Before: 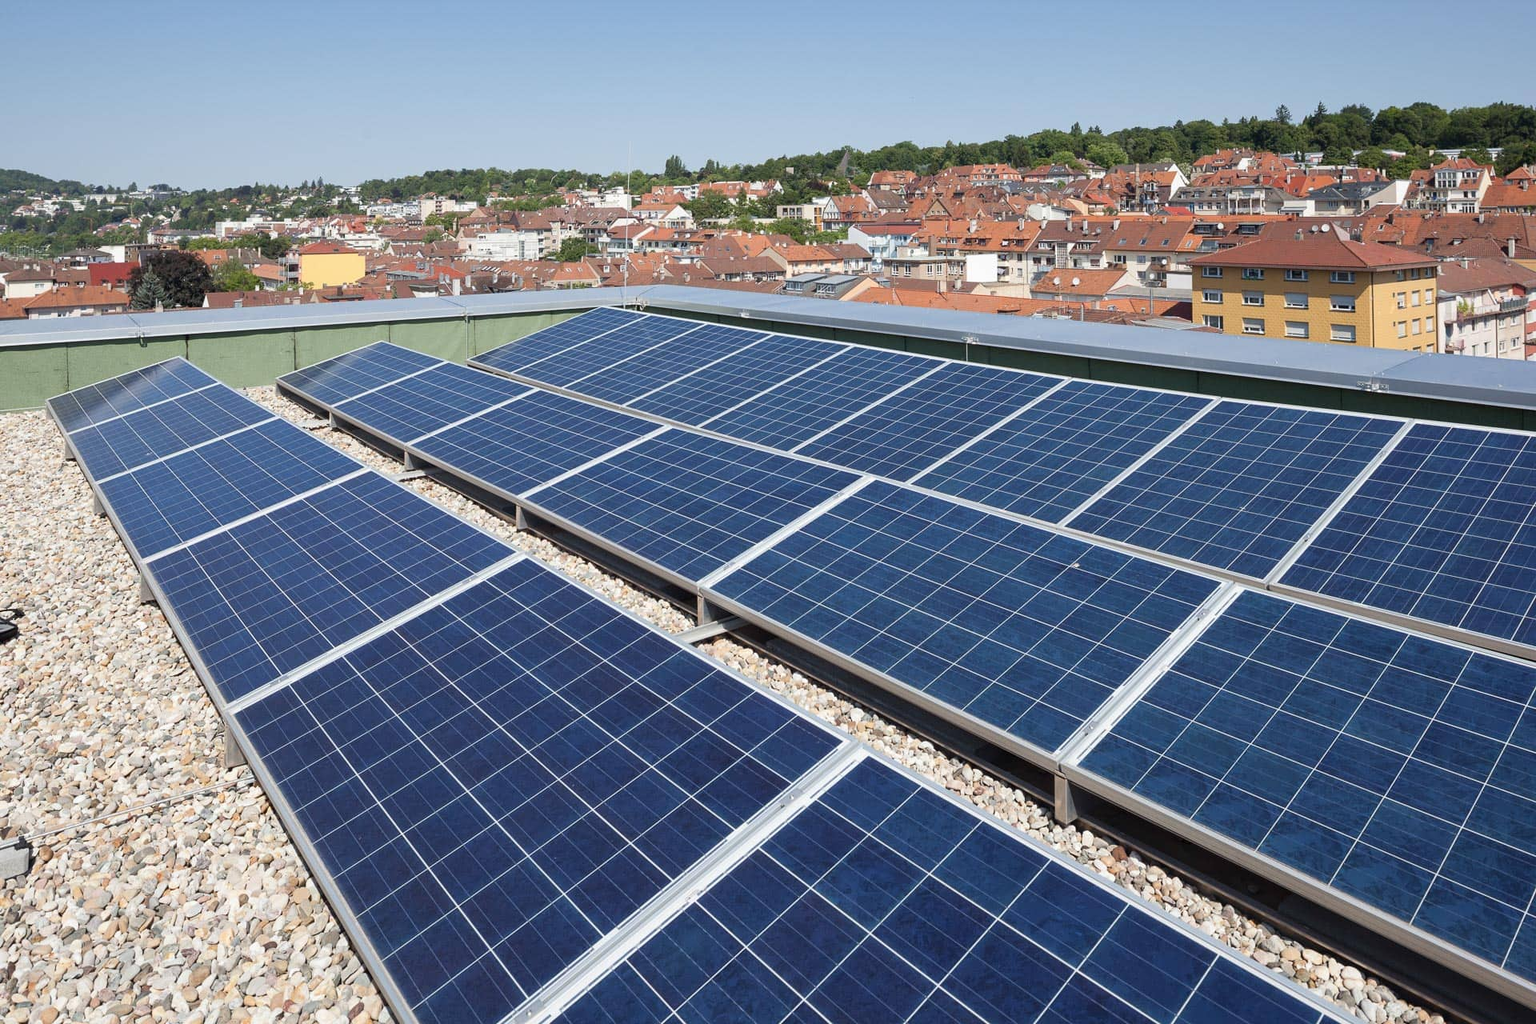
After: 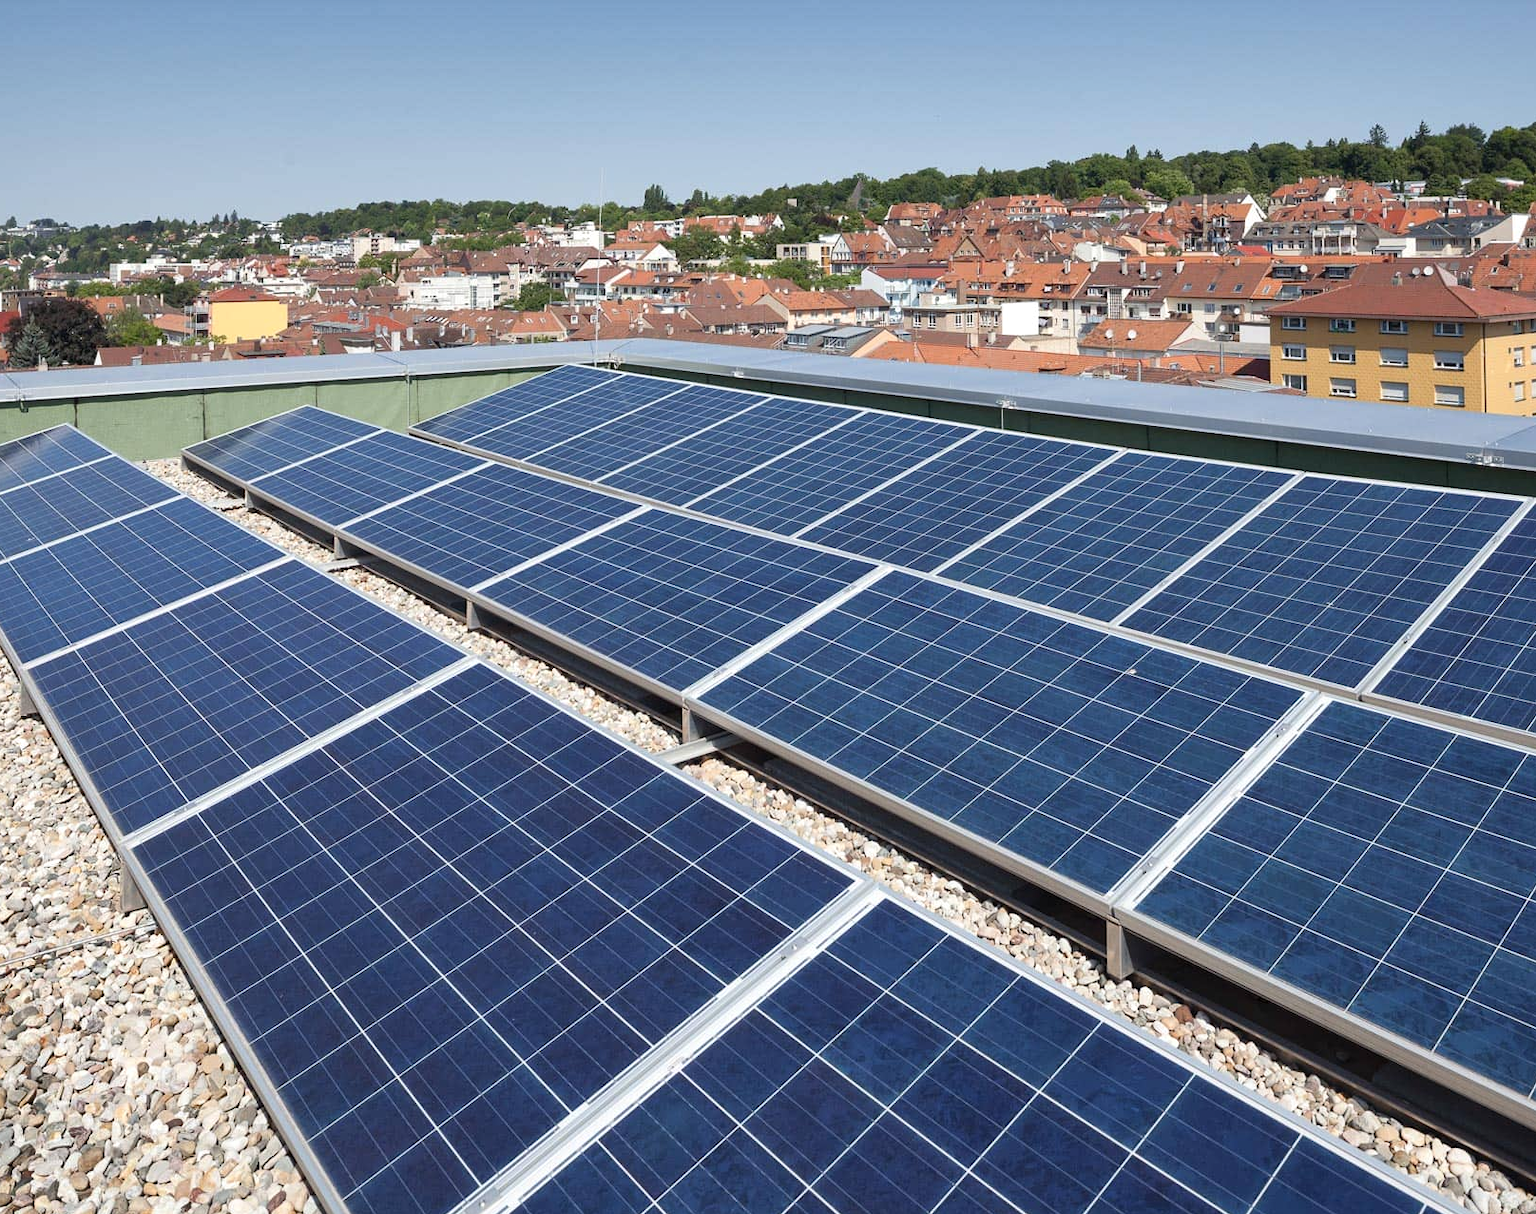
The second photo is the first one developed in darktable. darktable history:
crop: left 8.026%, right 7.374%
shadows and highlights: radius 171.16, shadows 27, white point adjustment 3.13, highlights -67.95, soften with gaussian
